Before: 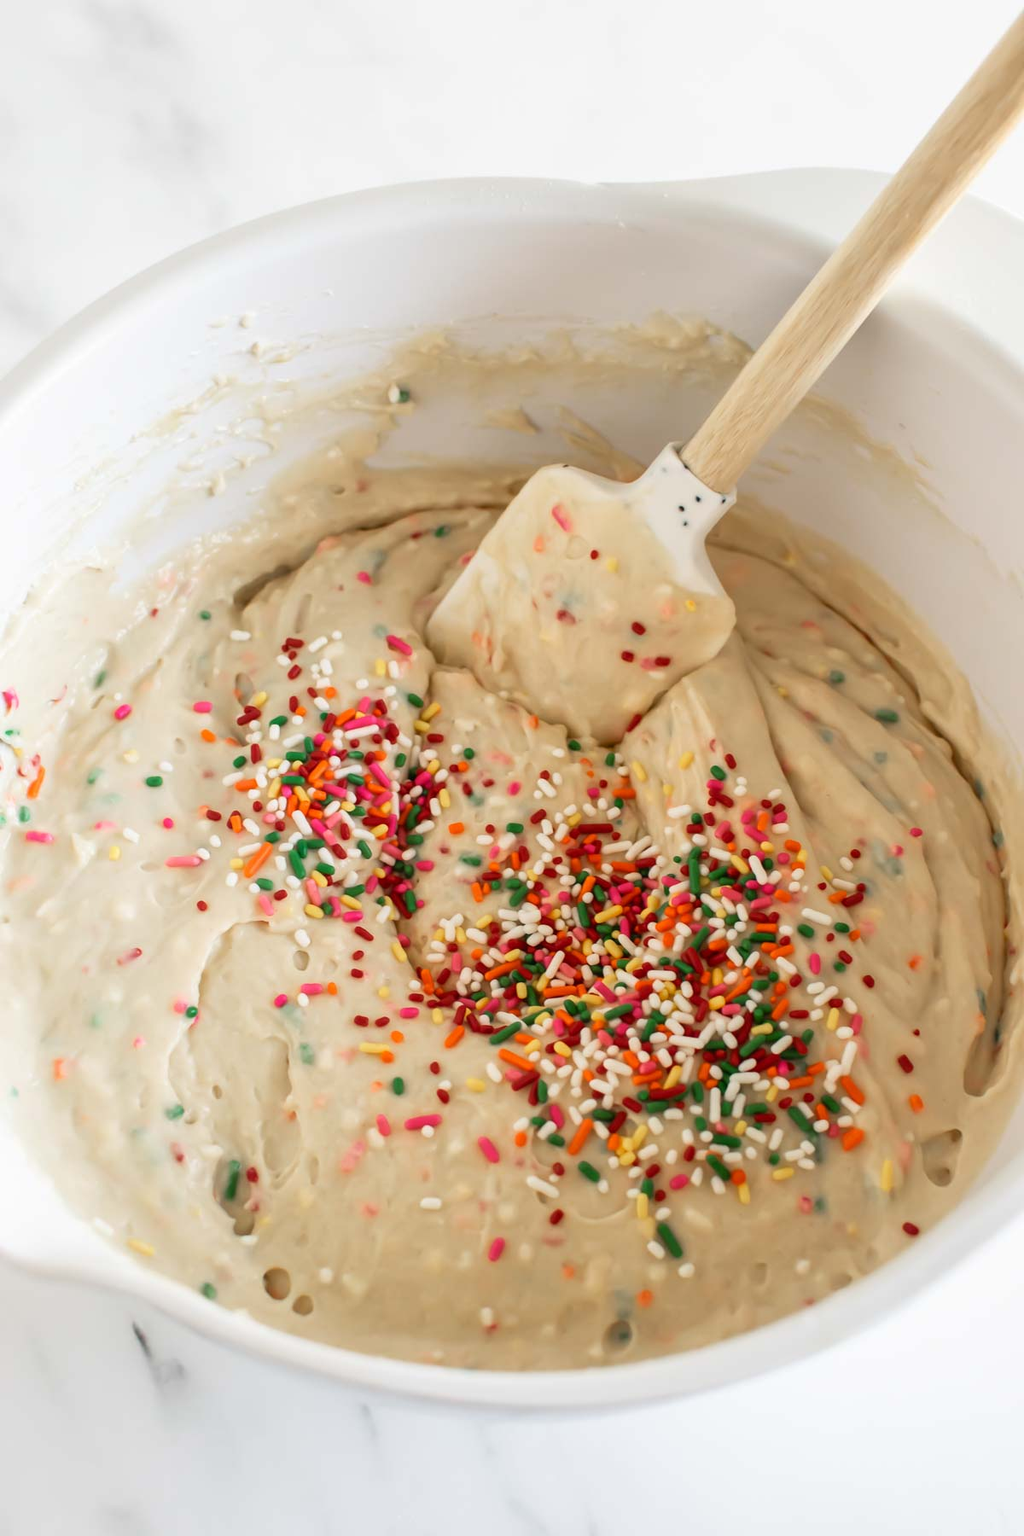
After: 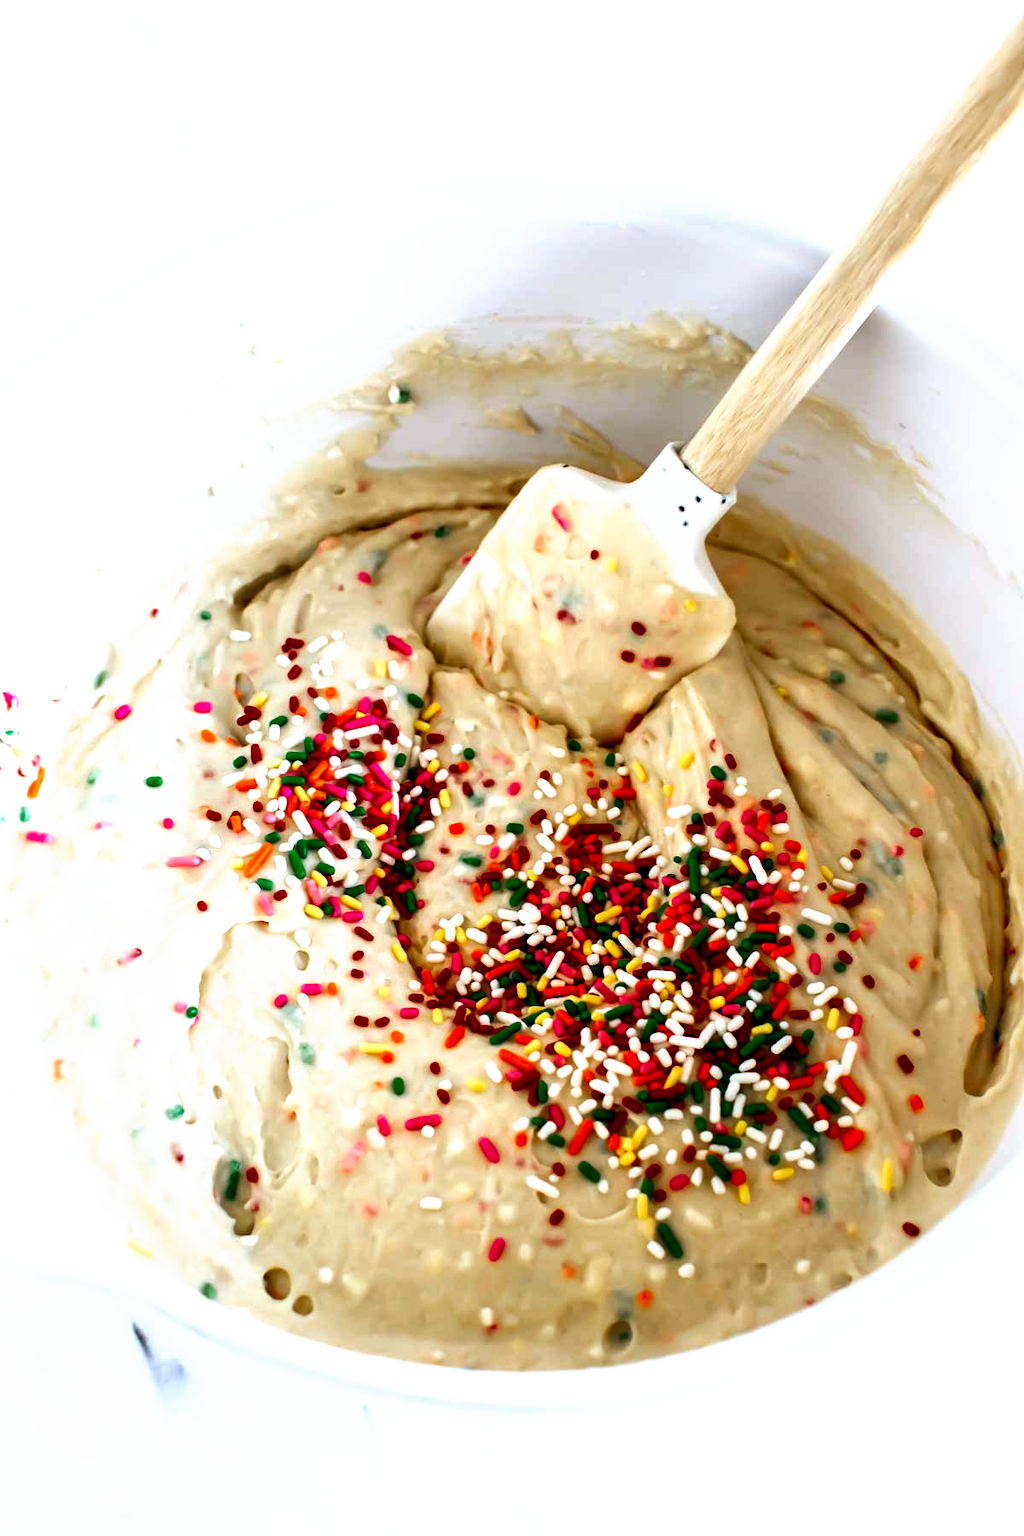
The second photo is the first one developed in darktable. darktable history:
filmic rgb: black relative exposure -8.2 EV, white relative exposure 2.2 EV, threshold 3 EV, hardness 7.11, latitude 85.74%, contrast 1.696, highlights saturation mix -4%, shadows ↔ highlights balance -2.69%, preserve chrominance no, color science v5 (2021), contrast in shadows safe, contrast in highlights safe, enable highlight reconstruction true
white balance: red 0.931, blue 1.11
contrast brightness saturation: contrast 0.07, brightness -0.14, saturation 0.11
